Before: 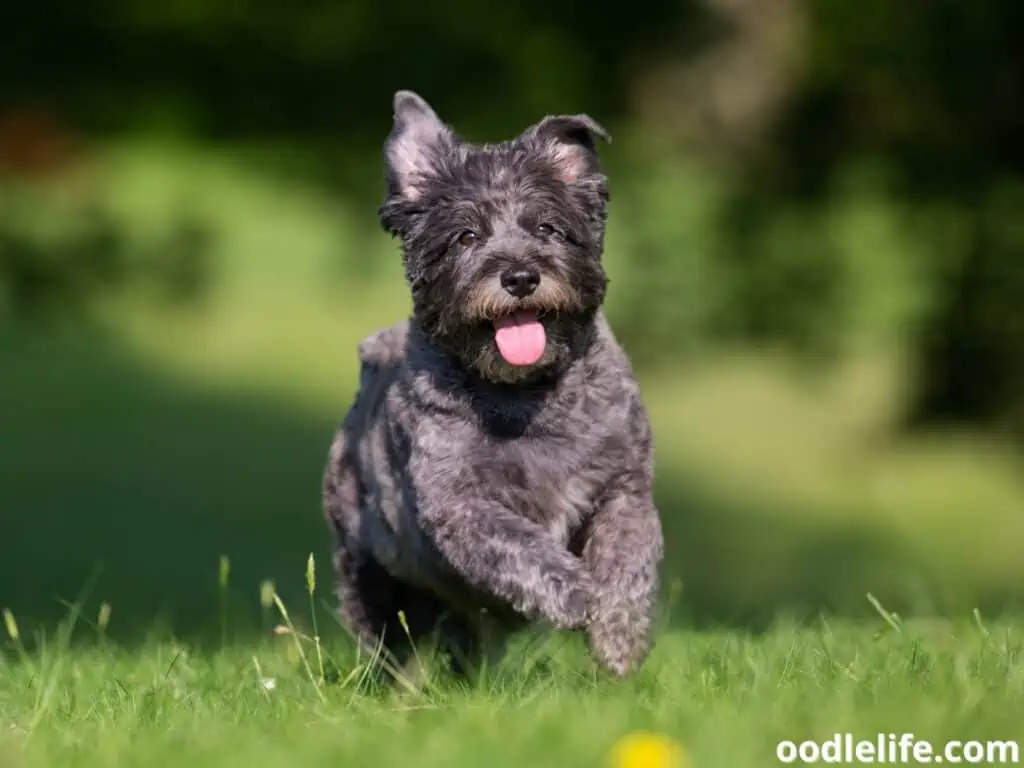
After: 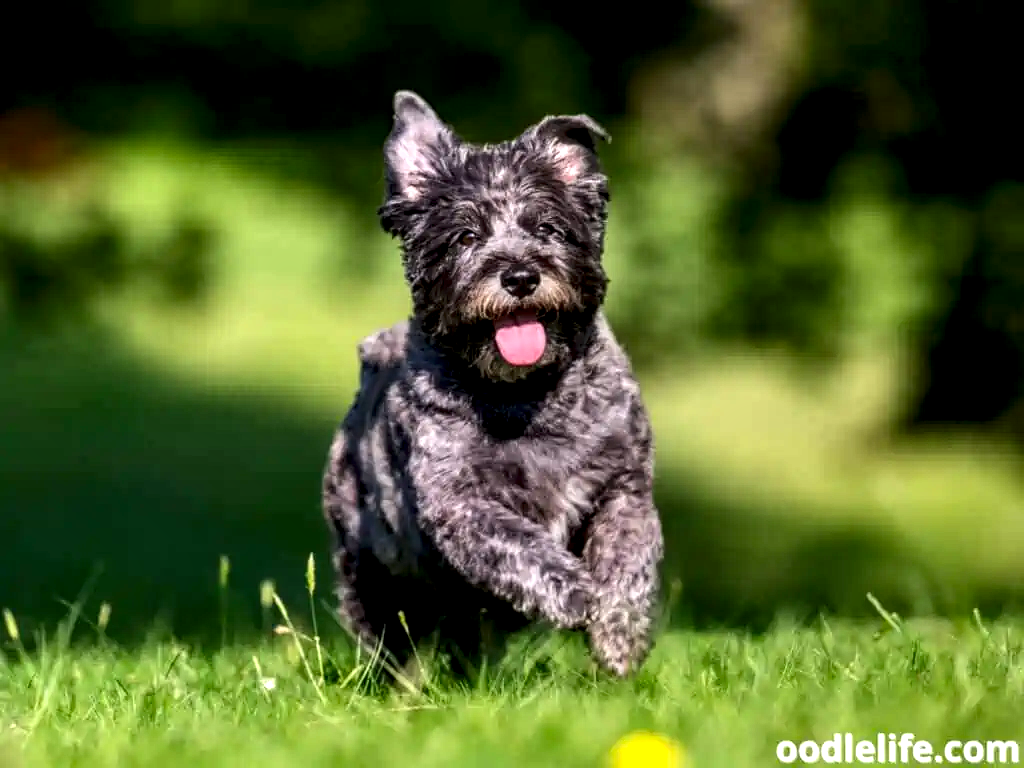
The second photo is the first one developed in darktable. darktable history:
local contrast: highlights 19%, detail 186%
contrast brightness saturation: contrast 0.16, saturation 0.32
